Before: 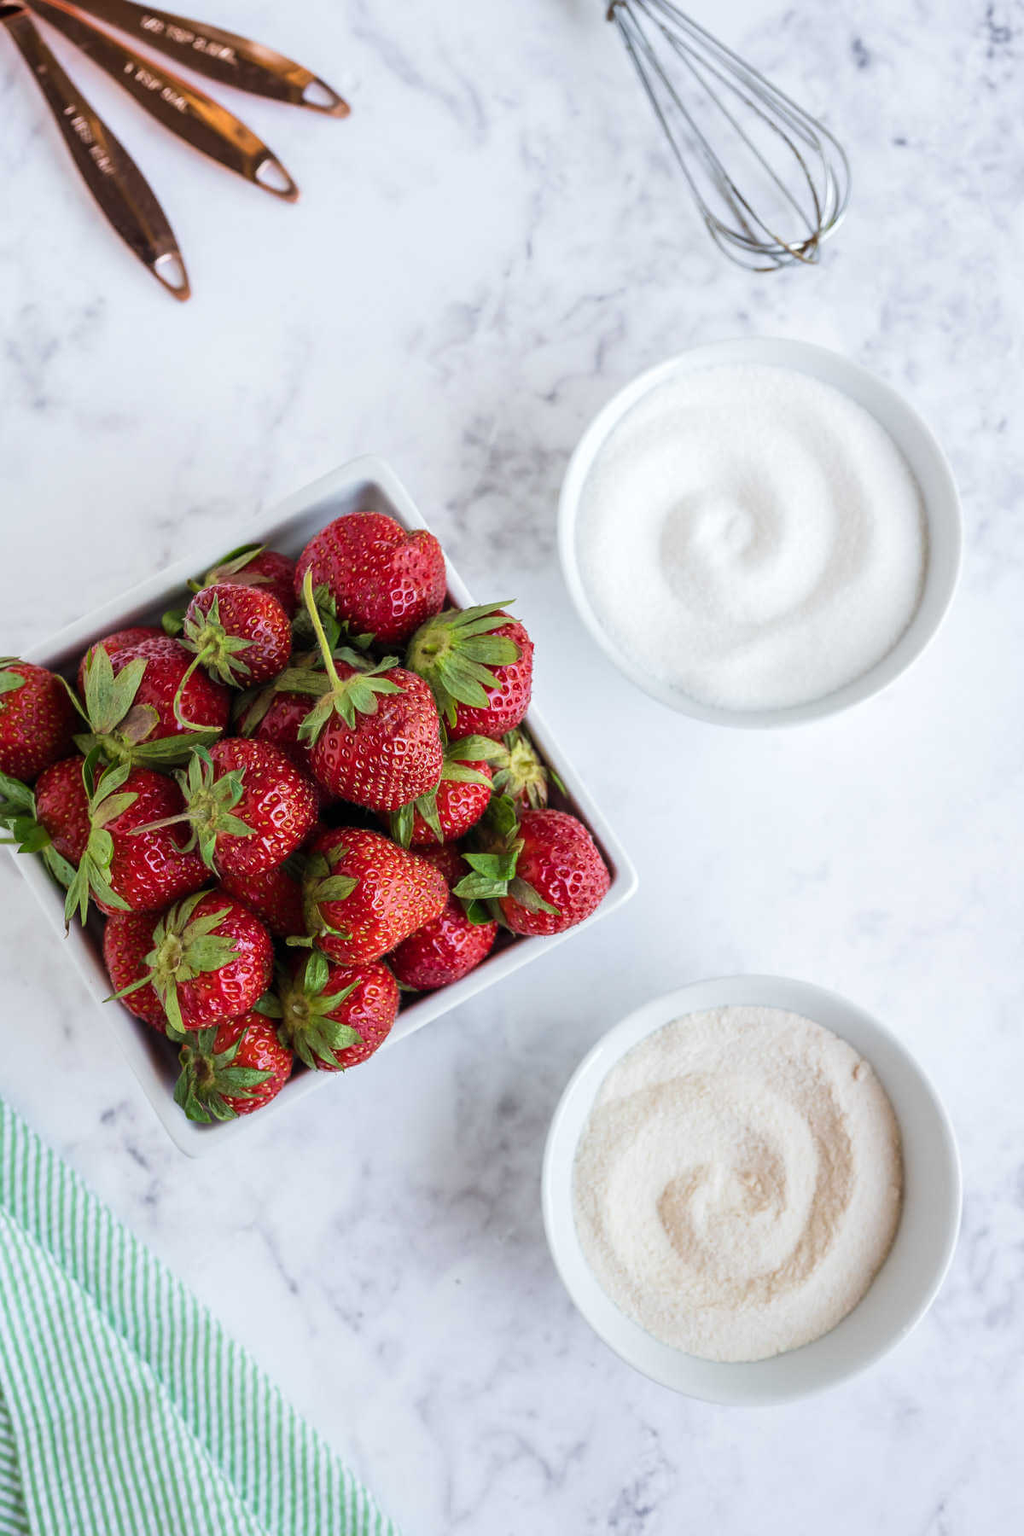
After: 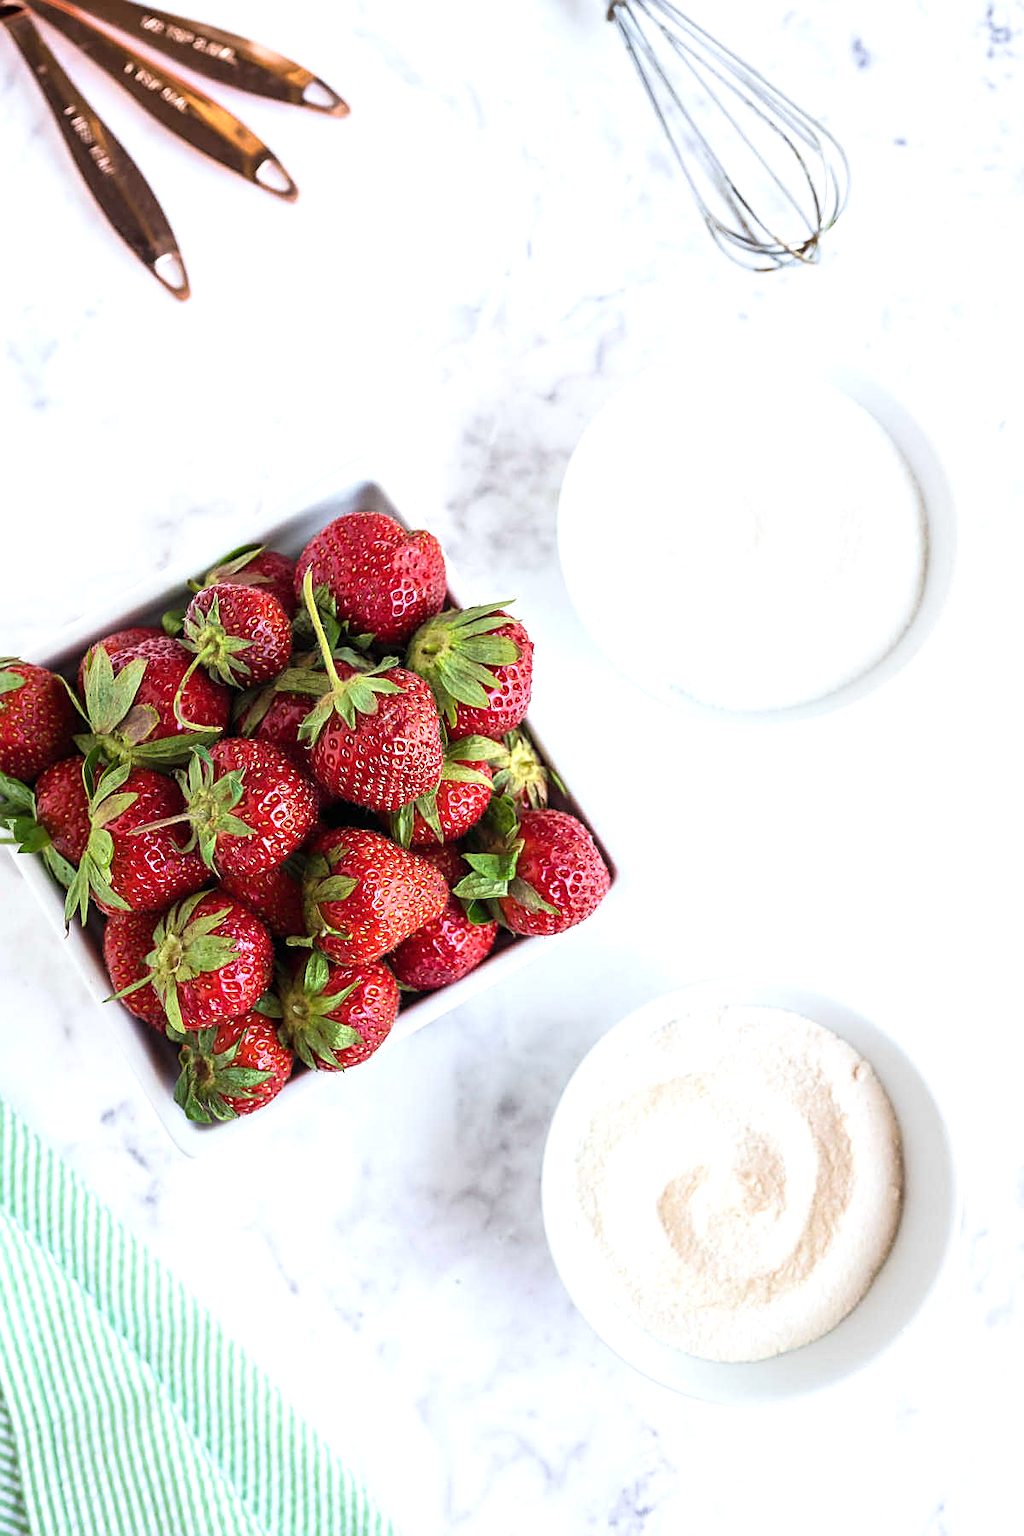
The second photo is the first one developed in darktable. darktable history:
shadows and highlights: shadows -12.5, white point adjustment 4, highlights 28.33
exposure: exposure 0.426 EV, compensate highlight preservation false
sharpen: on, module defaults
